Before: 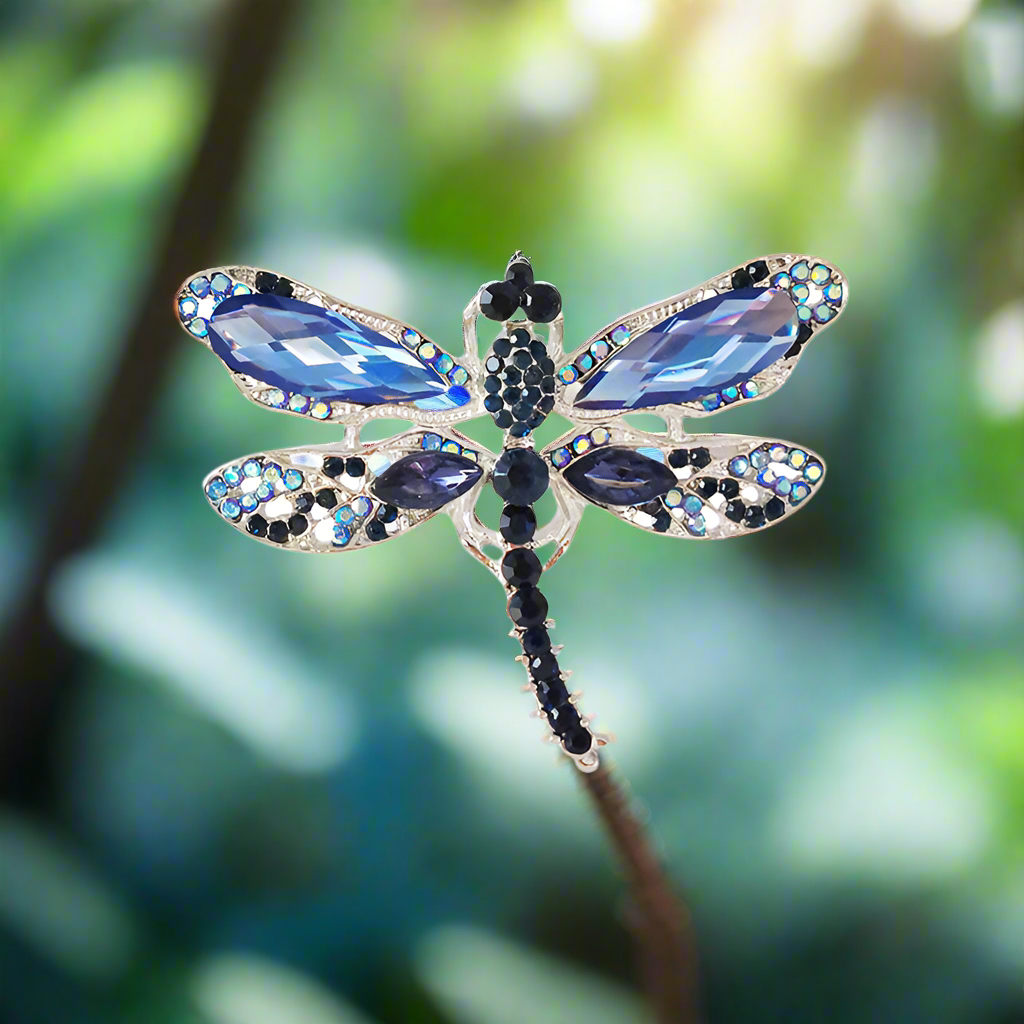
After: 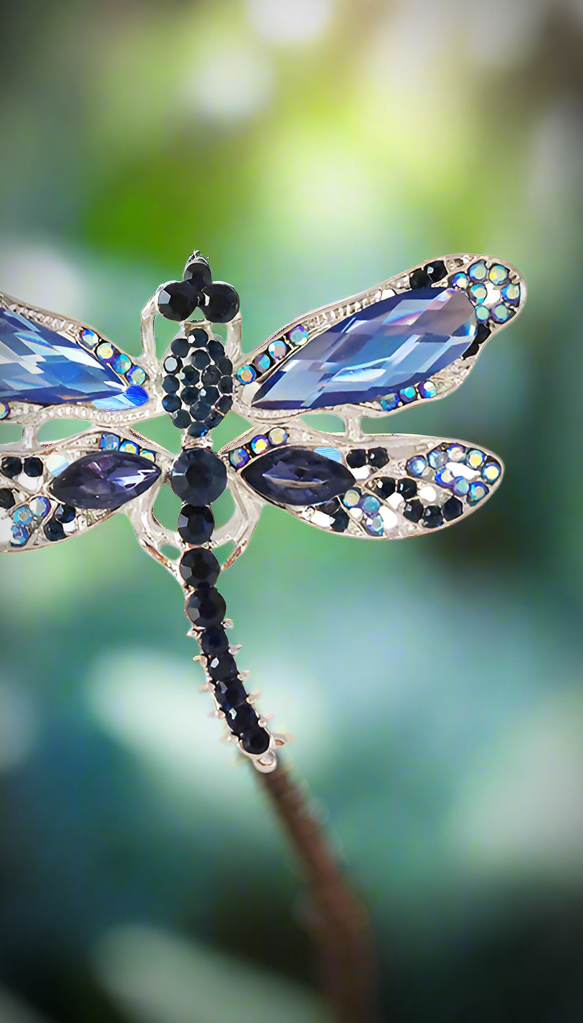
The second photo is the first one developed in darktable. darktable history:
vignetting: brightness -0.708, saturation -0.487, automatic ratio true
crop: left 31.502%, top 0.019%, right 11.539%
